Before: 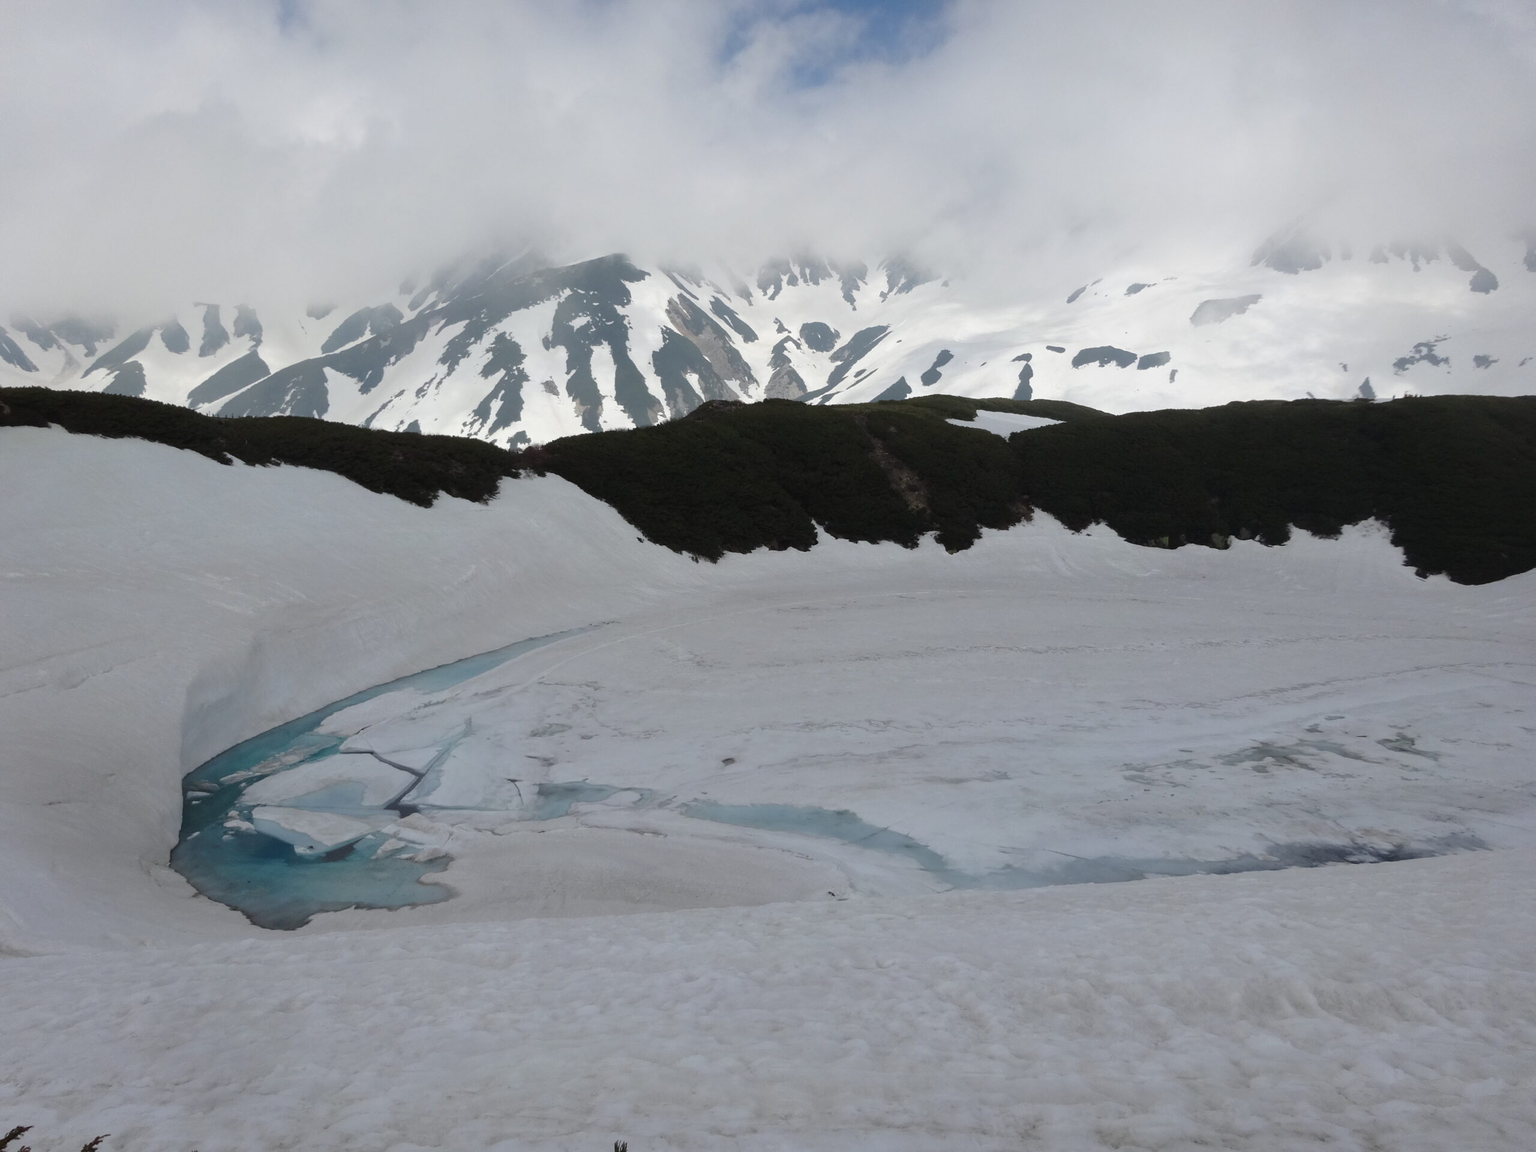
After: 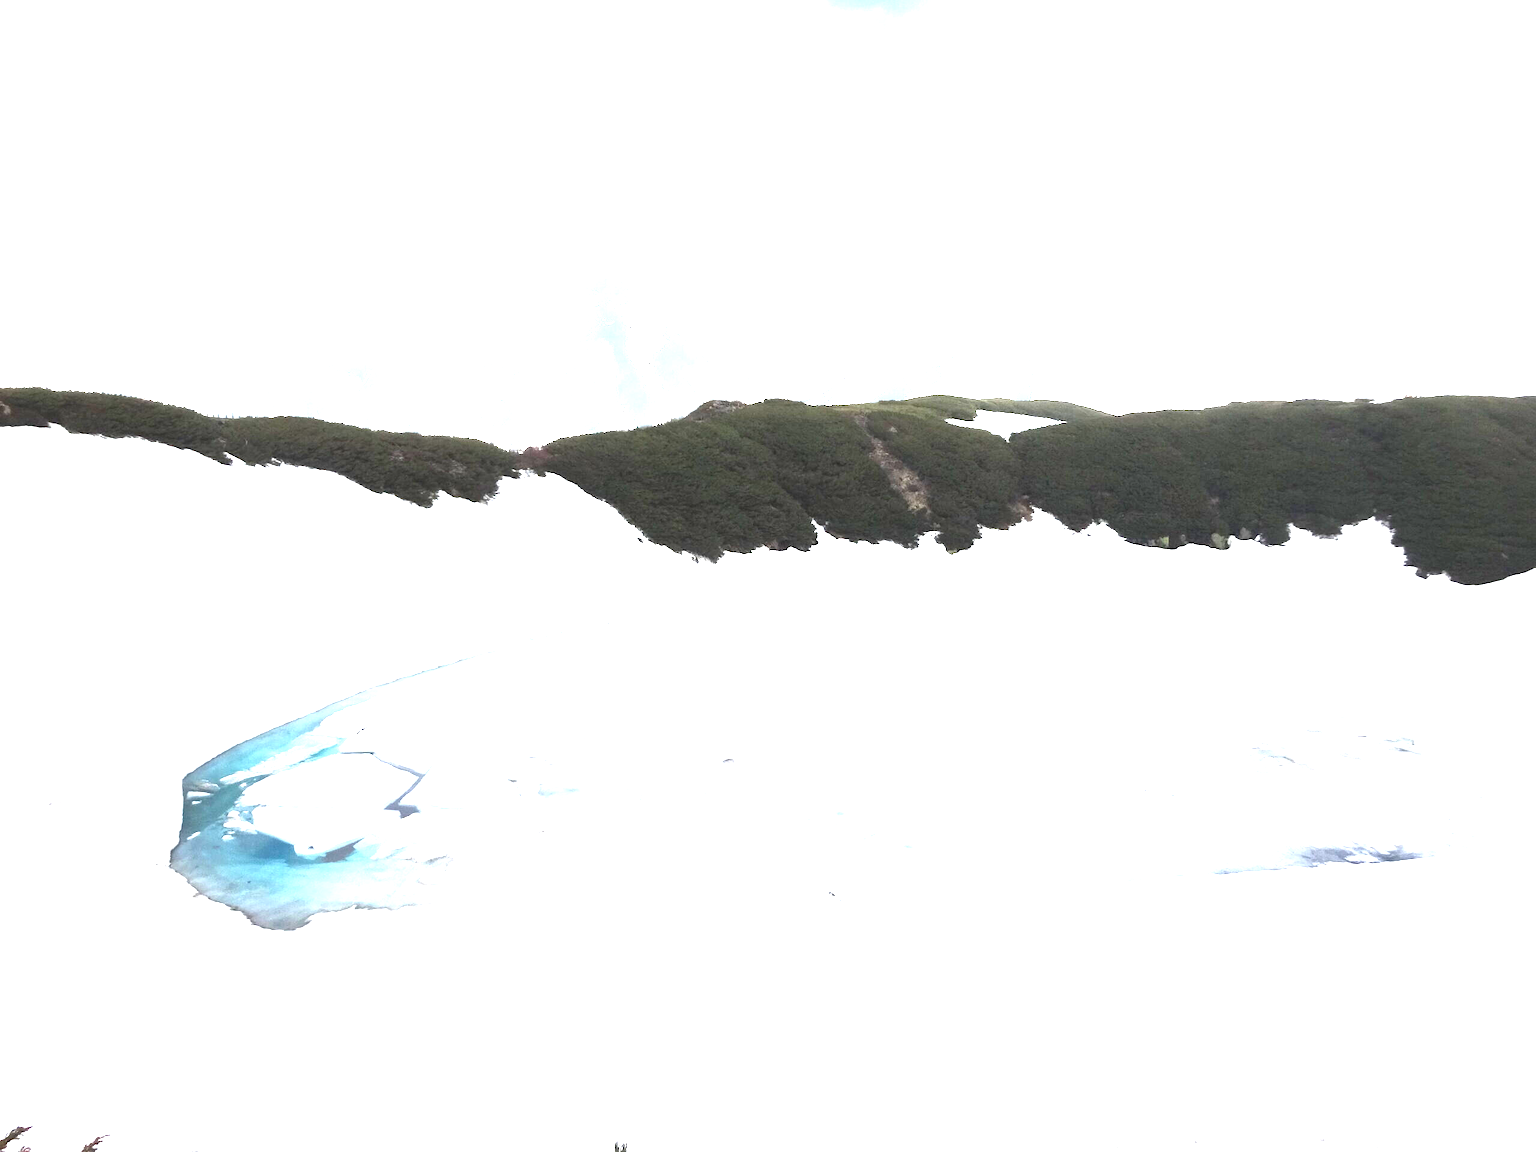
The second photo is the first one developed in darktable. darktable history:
exposure: exposure 3.028 EV, compensate exposure bias true, compensate highlight preservation false
local contrast: mode bilateral grid, contrast 21, coarseness 51, detail 119%, midtone range 0.2
